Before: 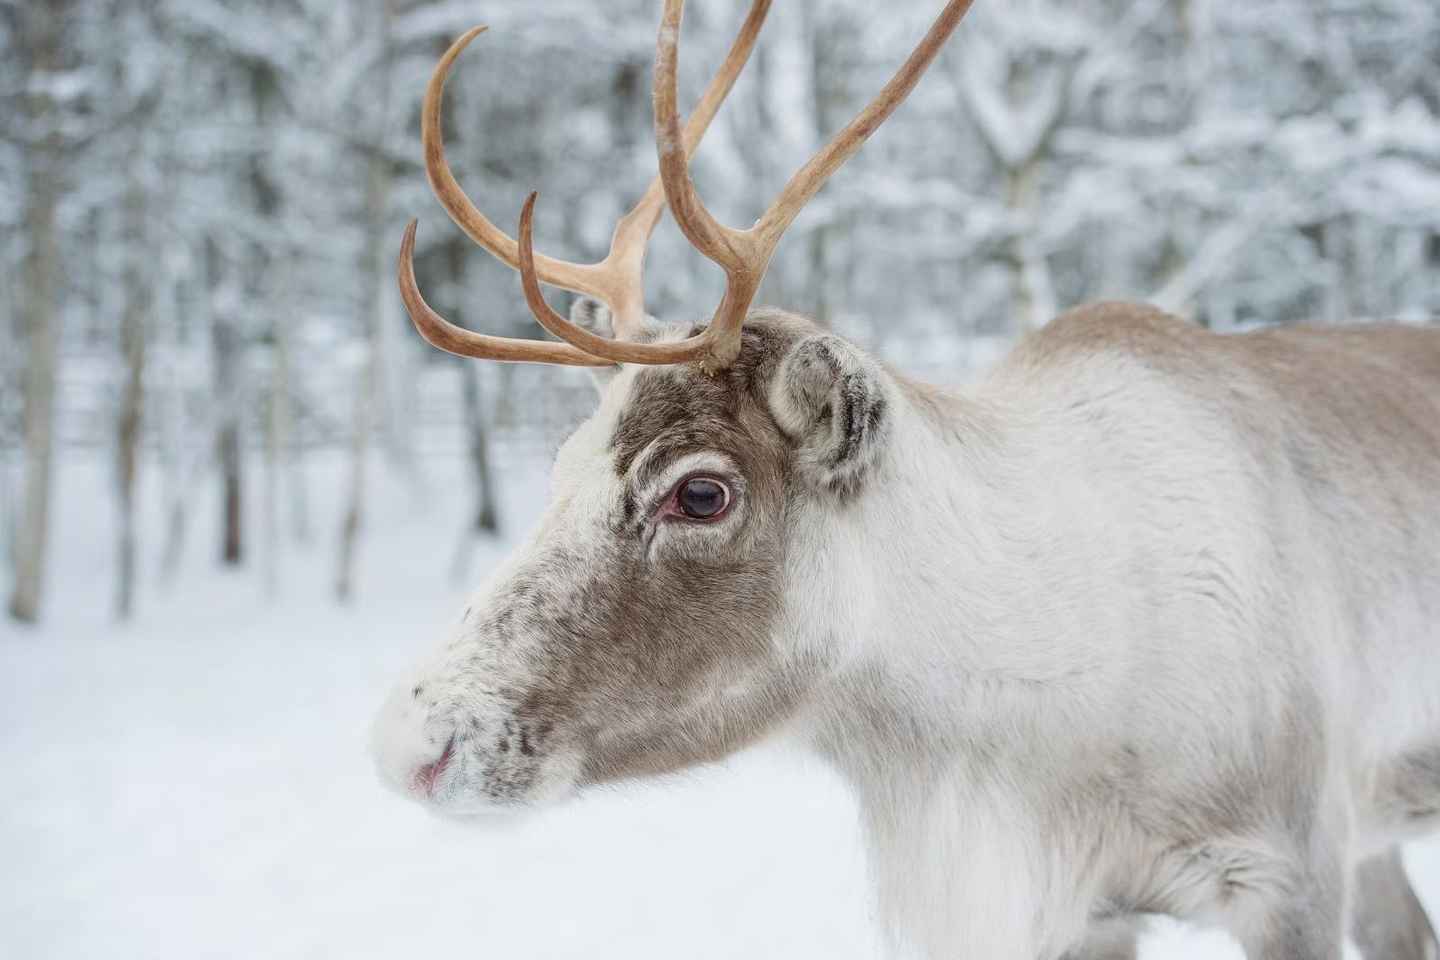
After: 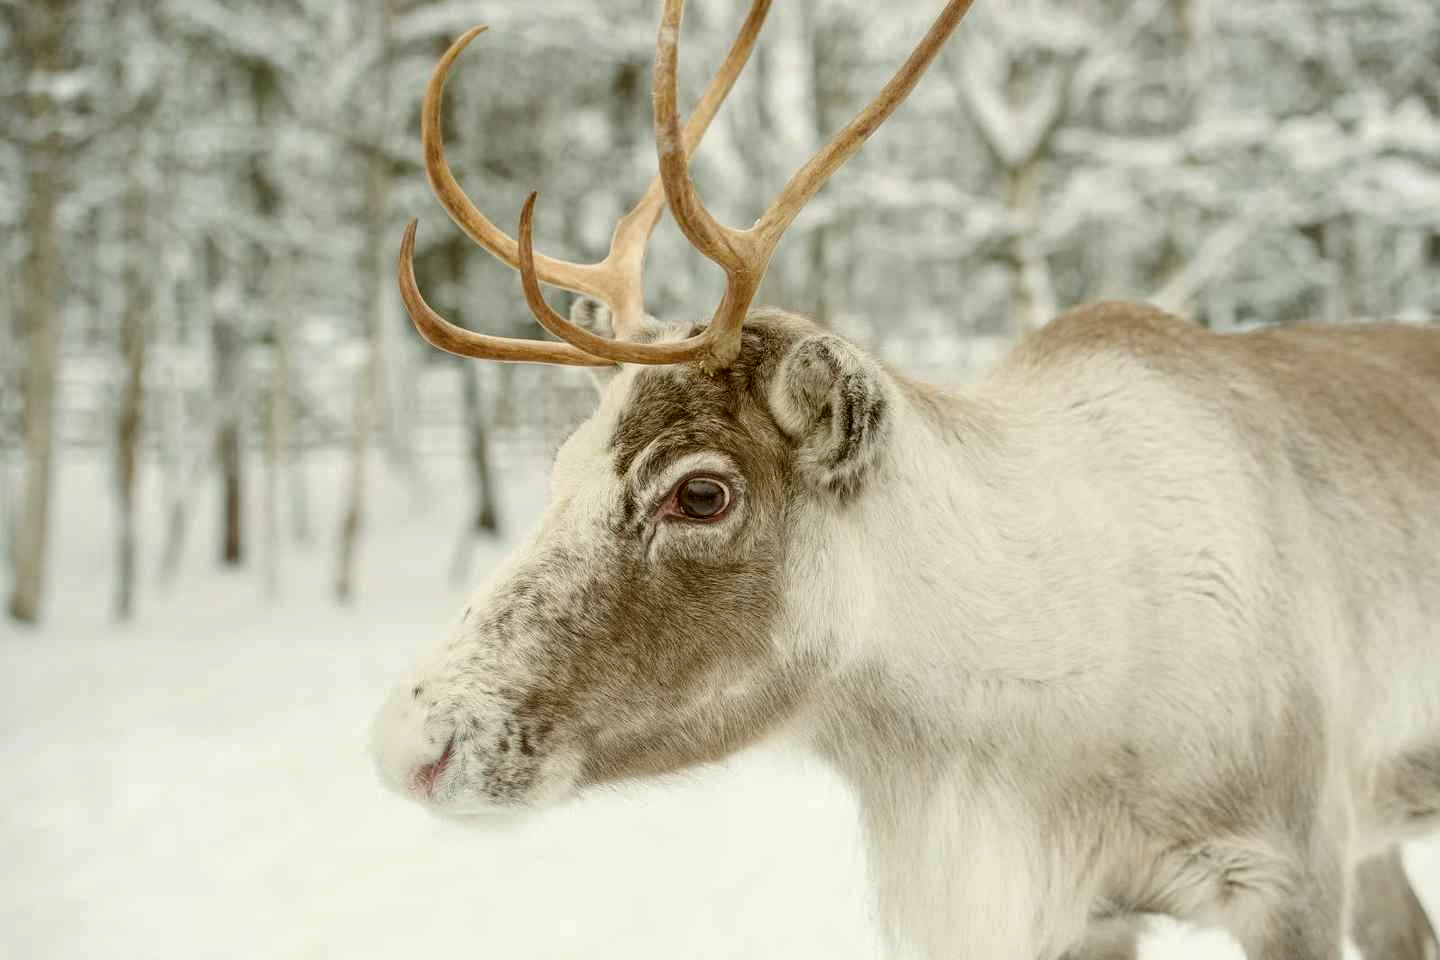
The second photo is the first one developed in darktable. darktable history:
tone equalizer: edges refinement/feathering 500, mask exposure compensation -1.24 EV, preserve details no
color correction: highlights a* -1.39, highlights b* 10.26, shadows a* 0.203, shadows b* 19
local contrast: on, module defaults
